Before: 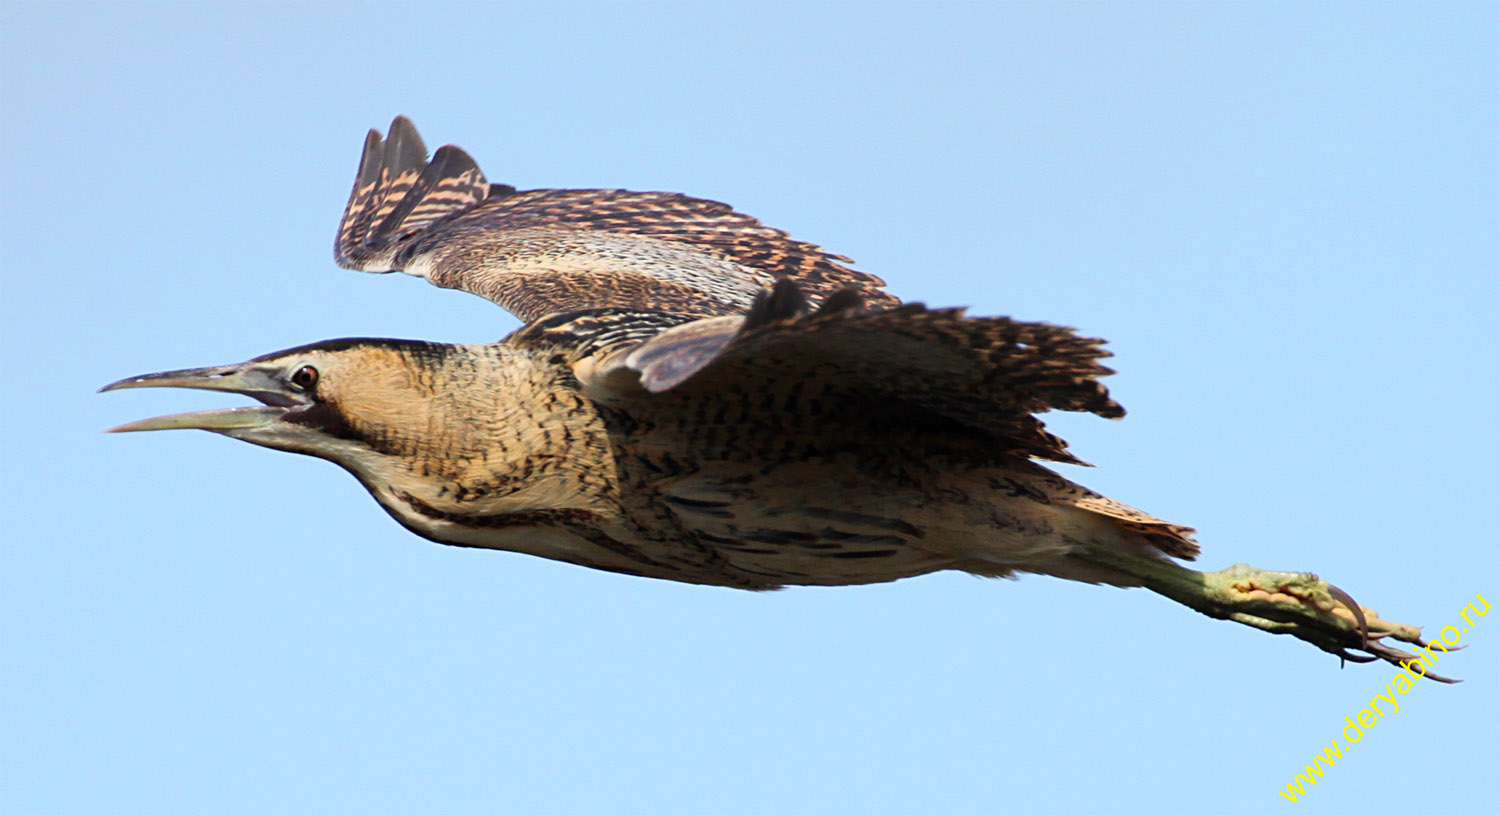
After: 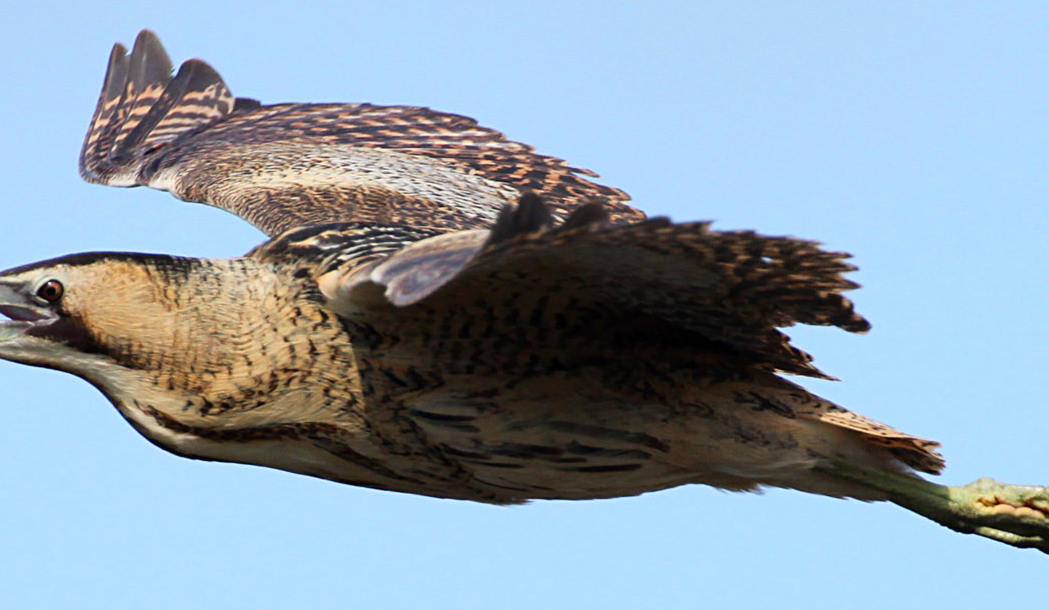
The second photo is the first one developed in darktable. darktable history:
crop and rotate: left 17.046%, top 10.659%, right 12.989%, bottom 14.553%
white balance: red 0.988, blue 1.017
